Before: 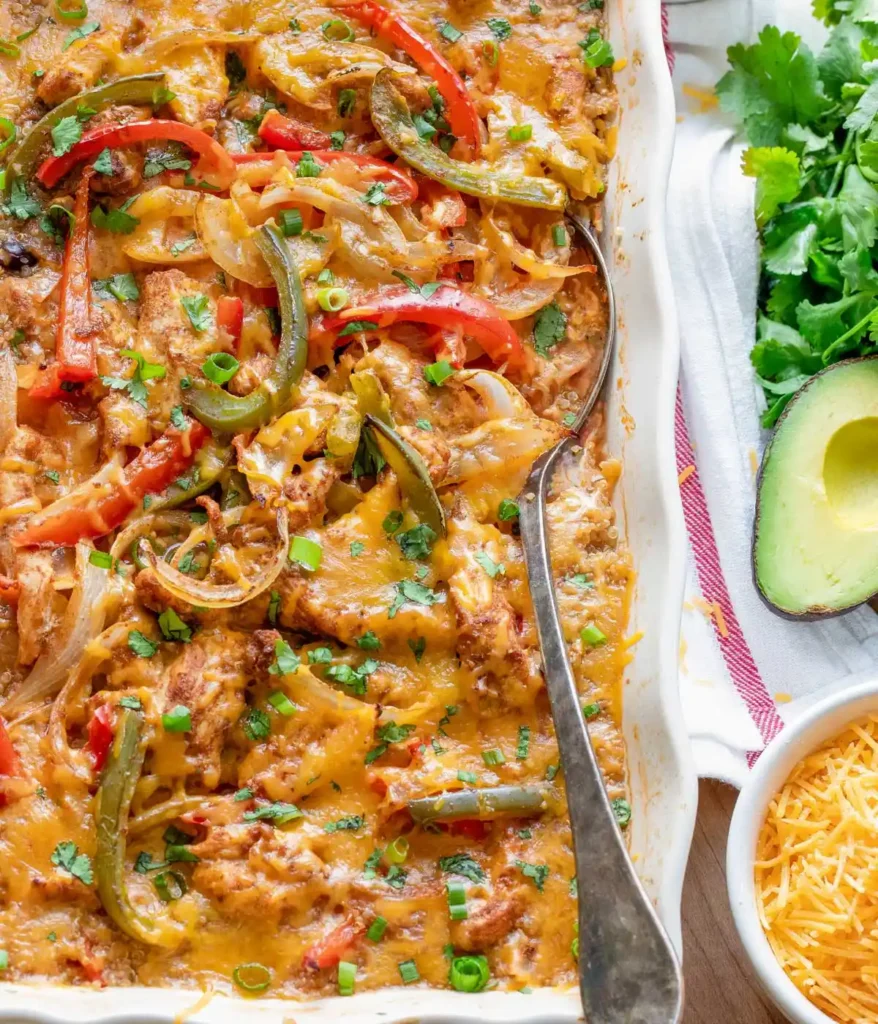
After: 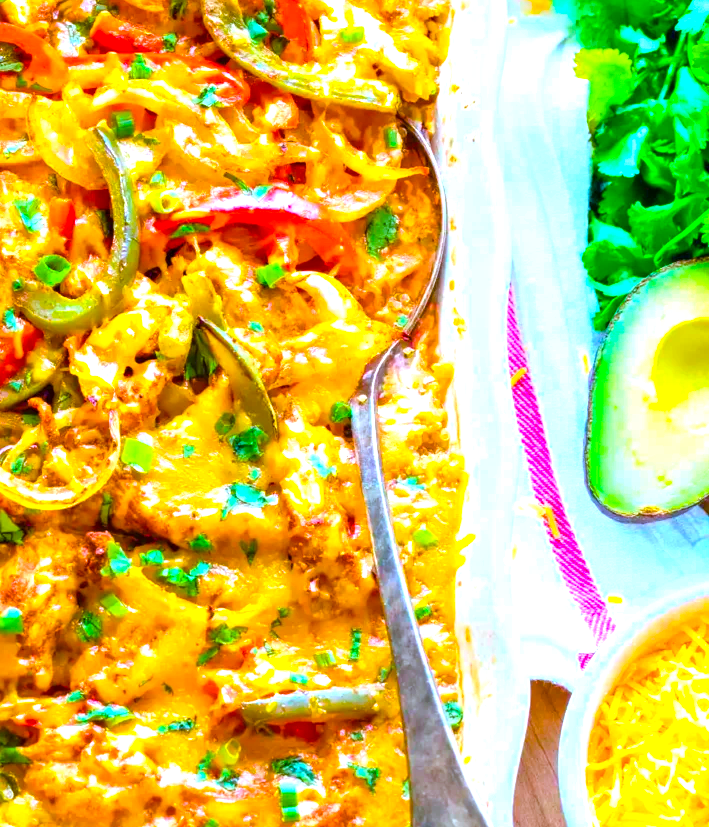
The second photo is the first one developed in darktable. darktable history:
color calibration: illuminant as shot in camera, x 0.378, y 0.381, temperature 4093.13 K, saturation algorithm version 1 (2020)
crop: left 19.159%, top 9.58%, bottom 9.58%
exposure: black level correction 0, exposure 1.1 EV, compensate highlight preservation false
color balance rgb: linear chroma grading › global chroma 42%, perceptual saturation grading › global saturation 42%, global vibrance 33%
